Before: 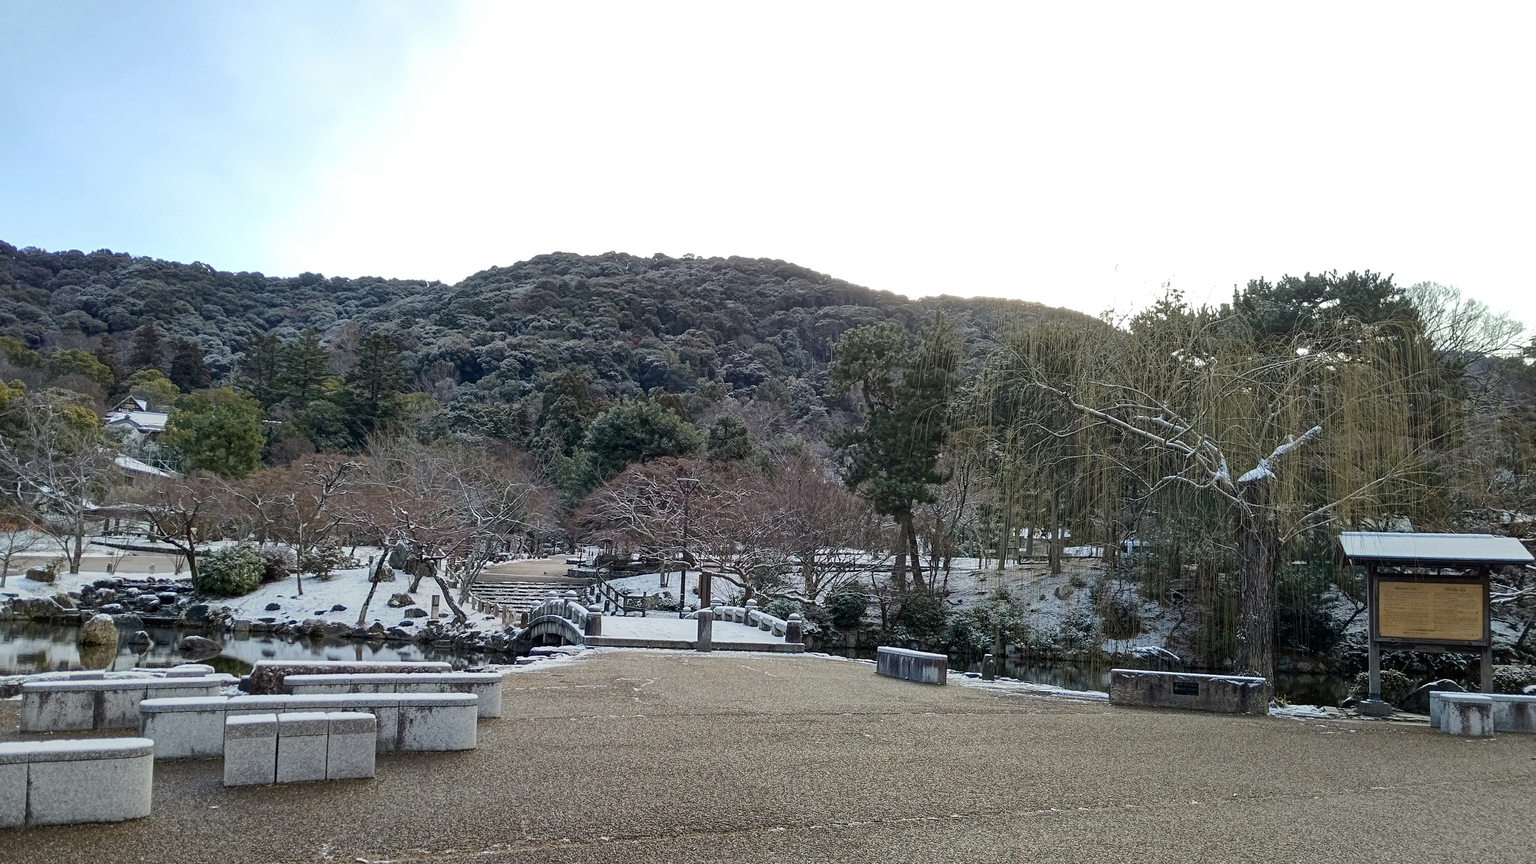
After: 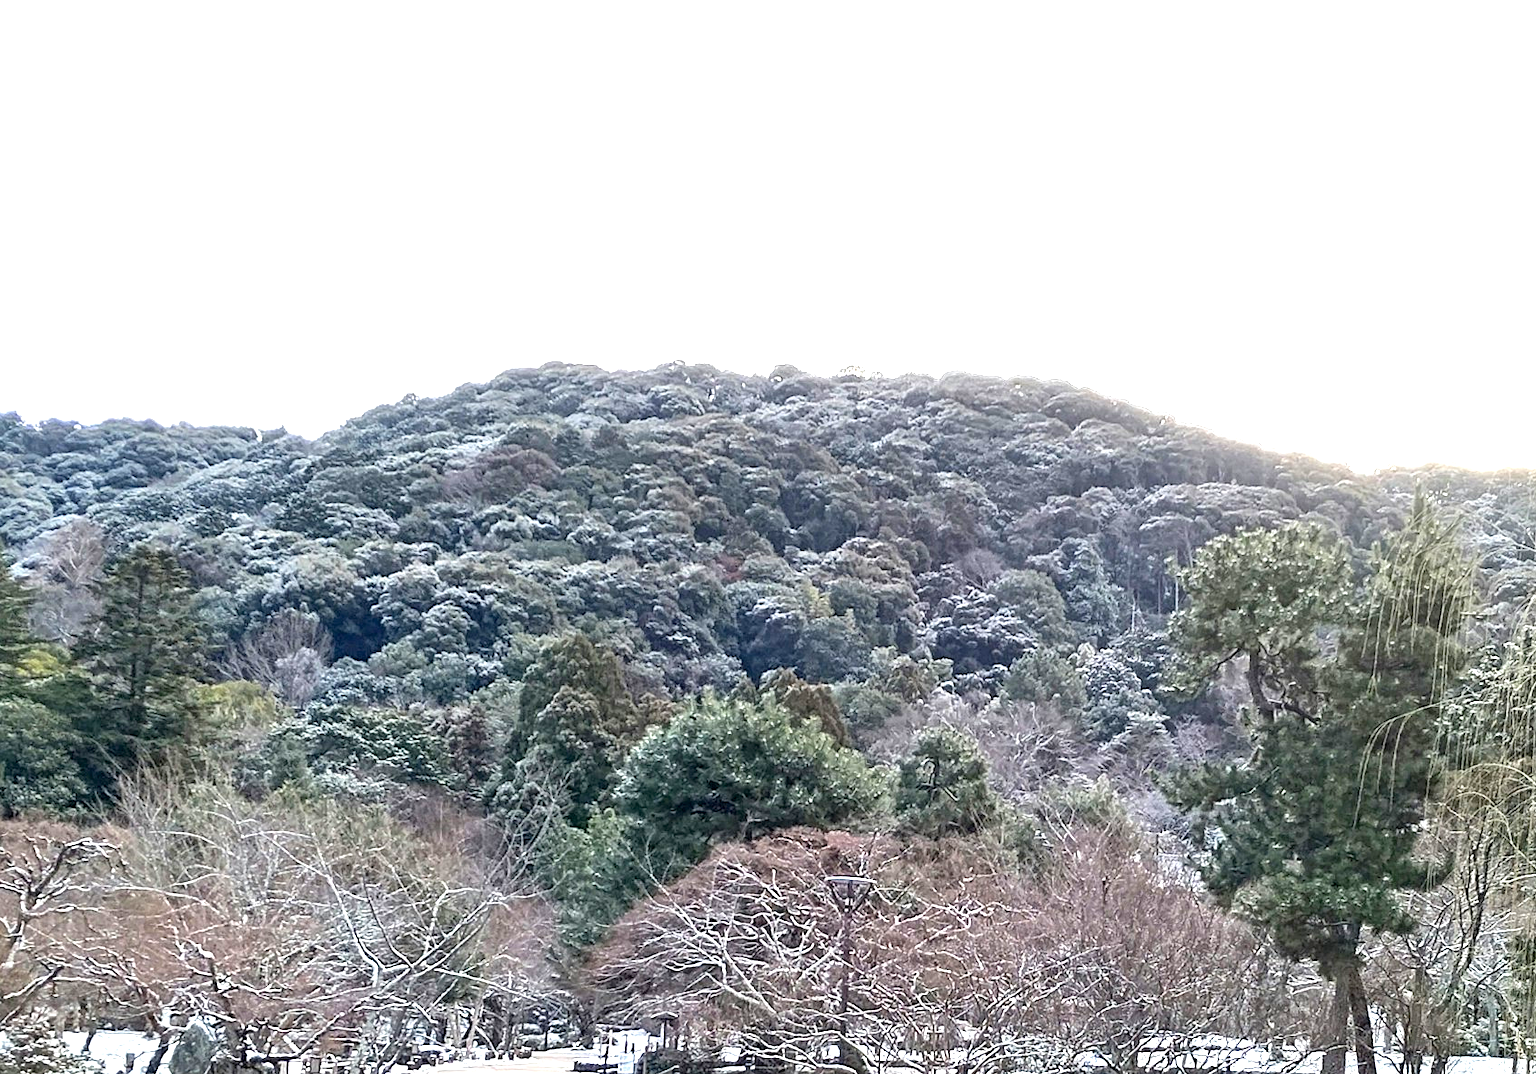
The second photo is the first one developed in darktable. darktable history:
exposure: black level correction 0.001, exposure 1.656 EV, compensate exposure bias true, compensate highlight preservation false
crop: left 20.463%, top 10.783%, right 35.548%, bottom 34.467%
